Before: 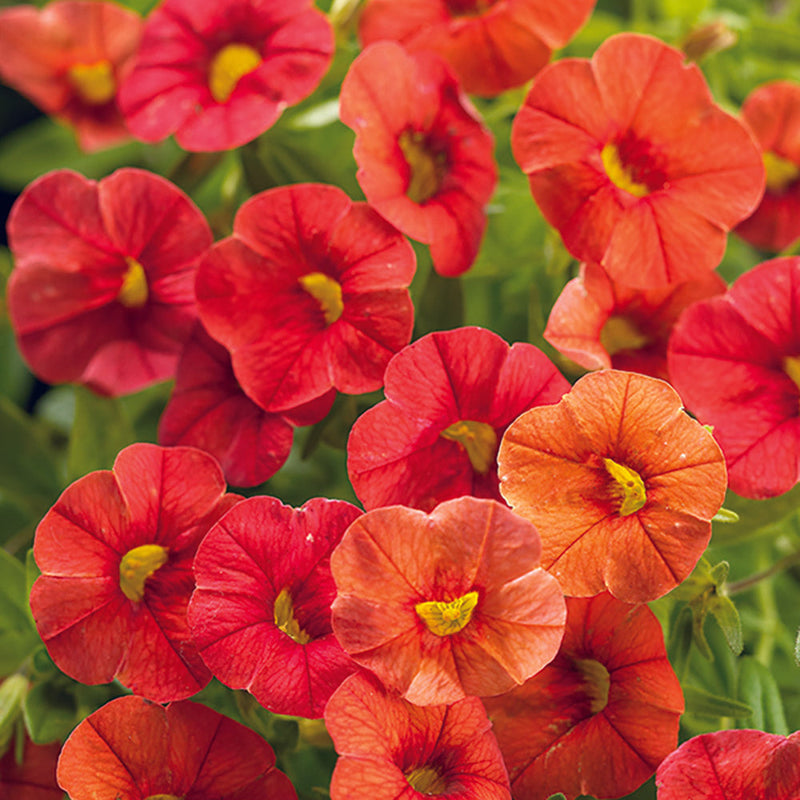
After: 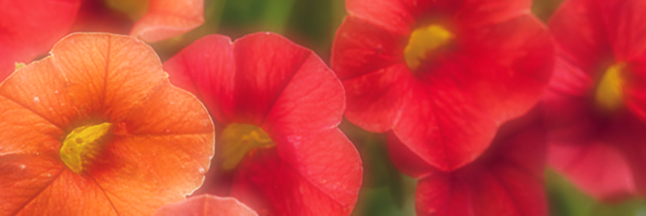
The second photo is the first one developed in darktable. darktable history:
crop and rotate: angle 16.12°, top 30.835%, bottom 35.653%
soften: on, module defaults
